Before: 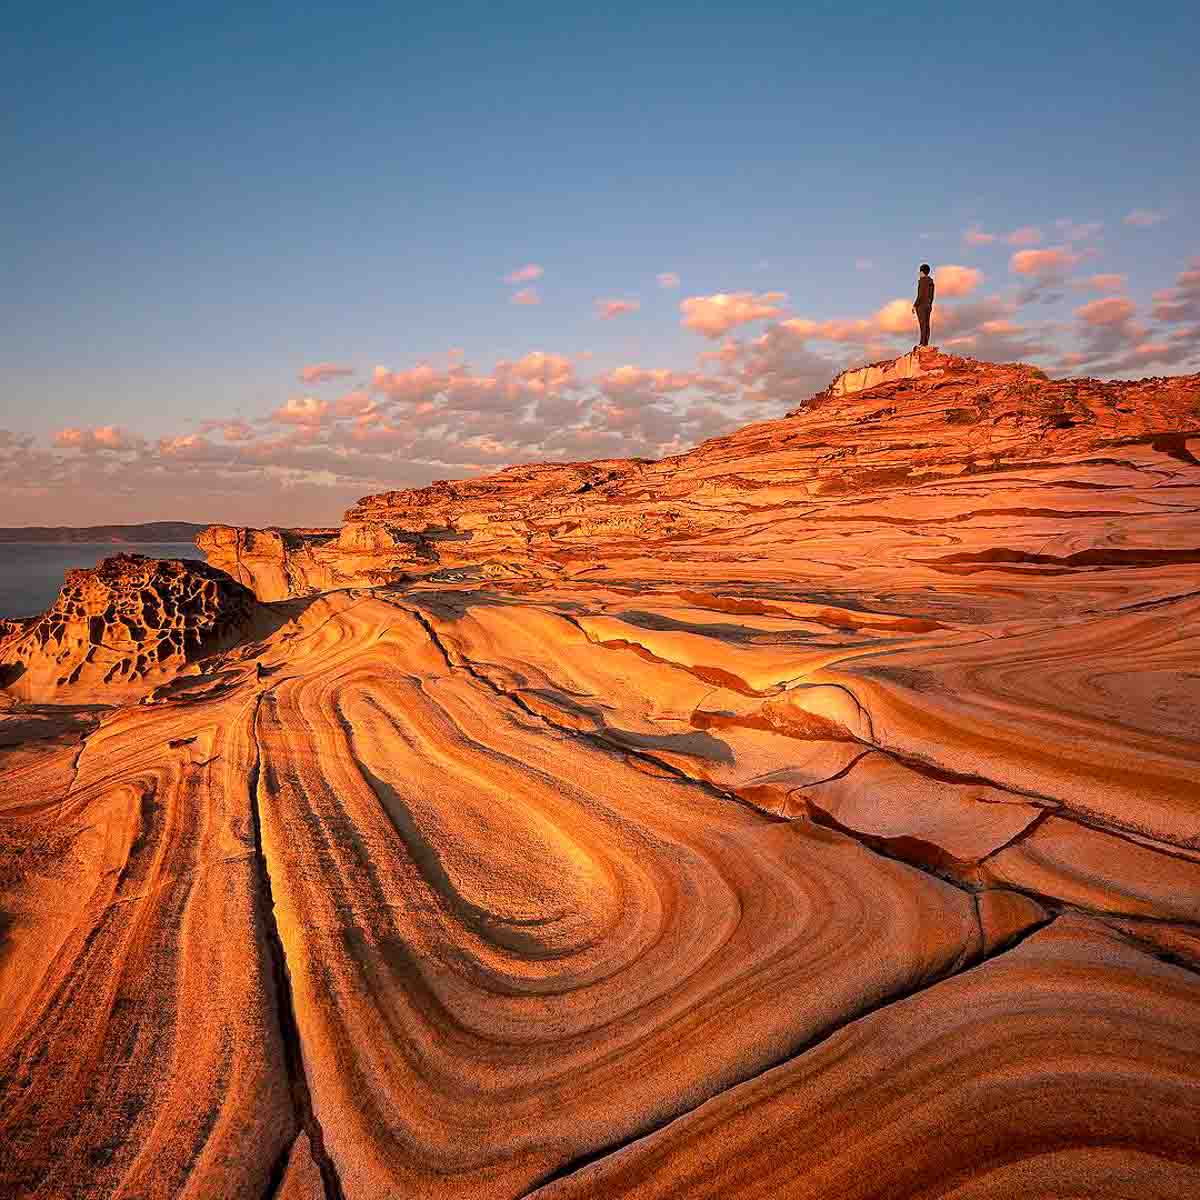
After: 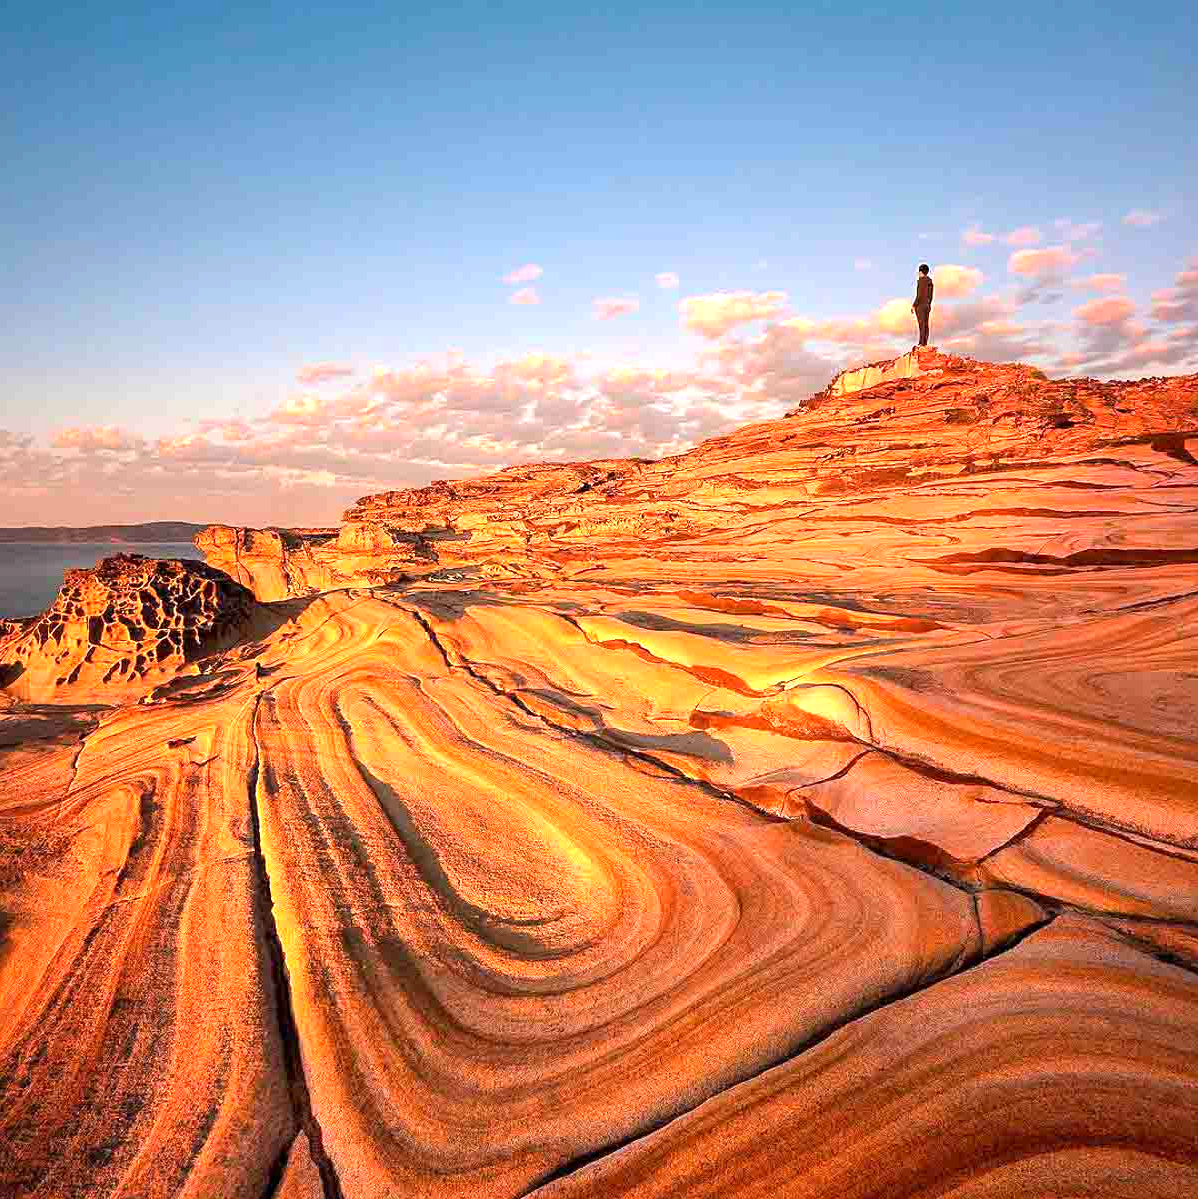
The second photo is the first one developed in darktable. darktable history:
crop and rotate: left 0.126%
exposure: exposure 0.921 EV, compensate highlight preservation false
